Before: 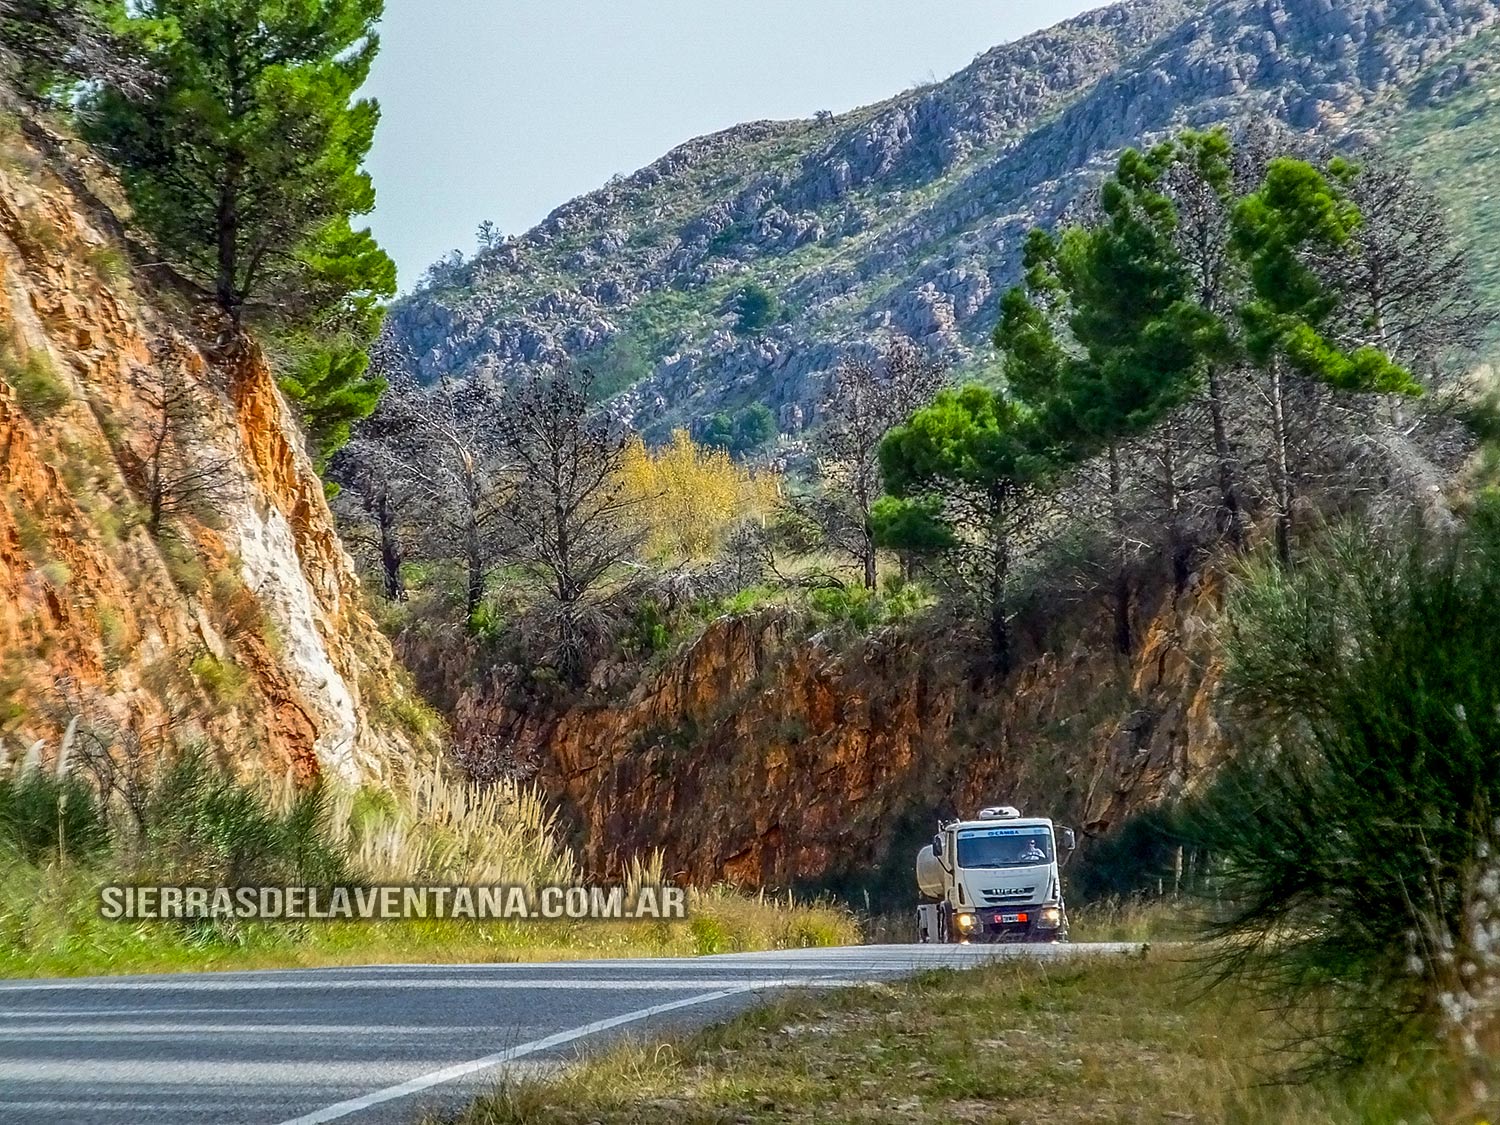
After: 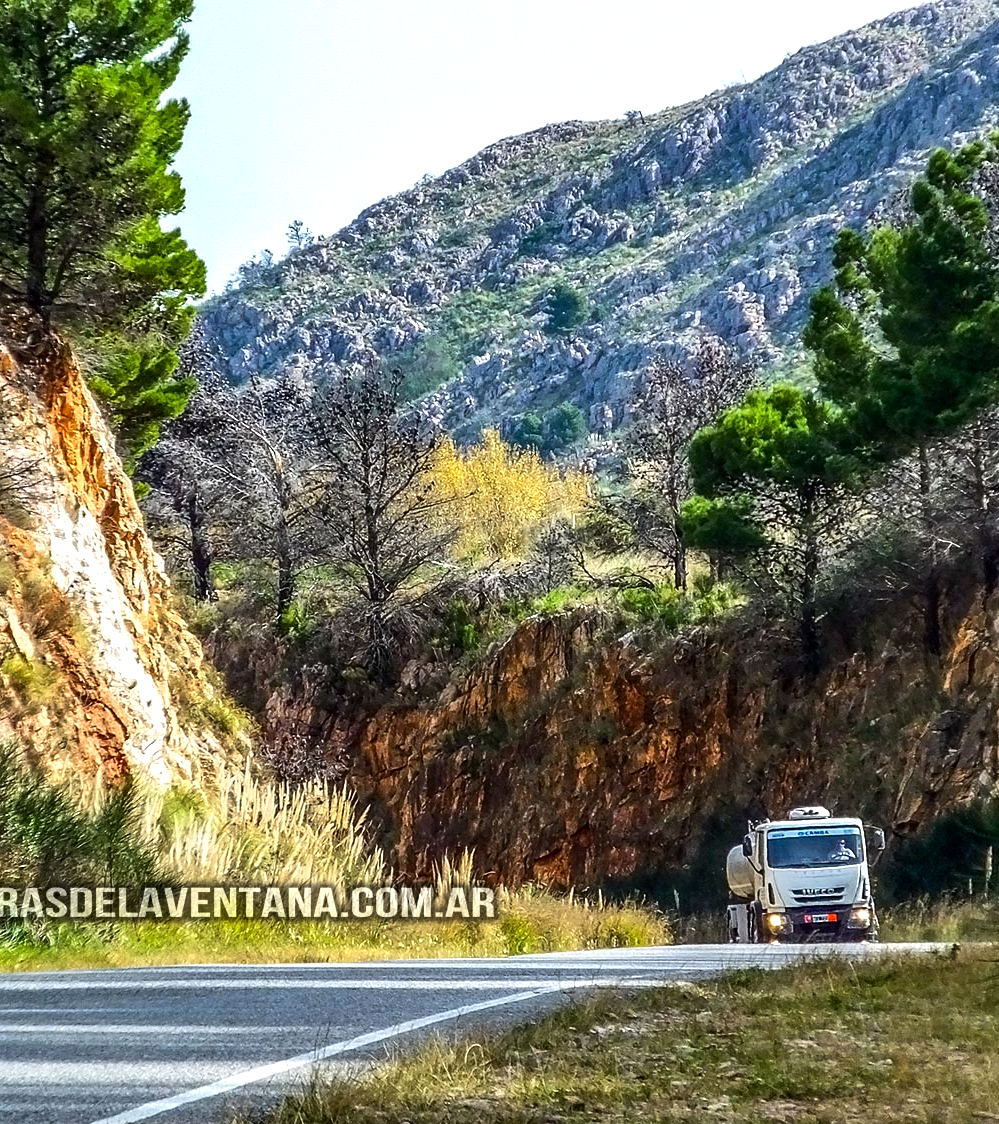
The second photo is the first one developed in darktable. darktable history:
crop and rotate: left 12.673%, right 20.66%
tone equalizer: -8 EV -0.75 EV, -7 EV -0.7 EV, -6 EV -0.6 EV, -5 EV -0.4 EV, -3 EV 0.4 EV, -2 EV 0.6 EV, -1 EV 0.7 EV, +0 EV 0.75 EV, edges refinement/feathering 500, mask exposure compensation -1.57 EV, preserve details no
base curve: exposure shift 0, preserve colors none
